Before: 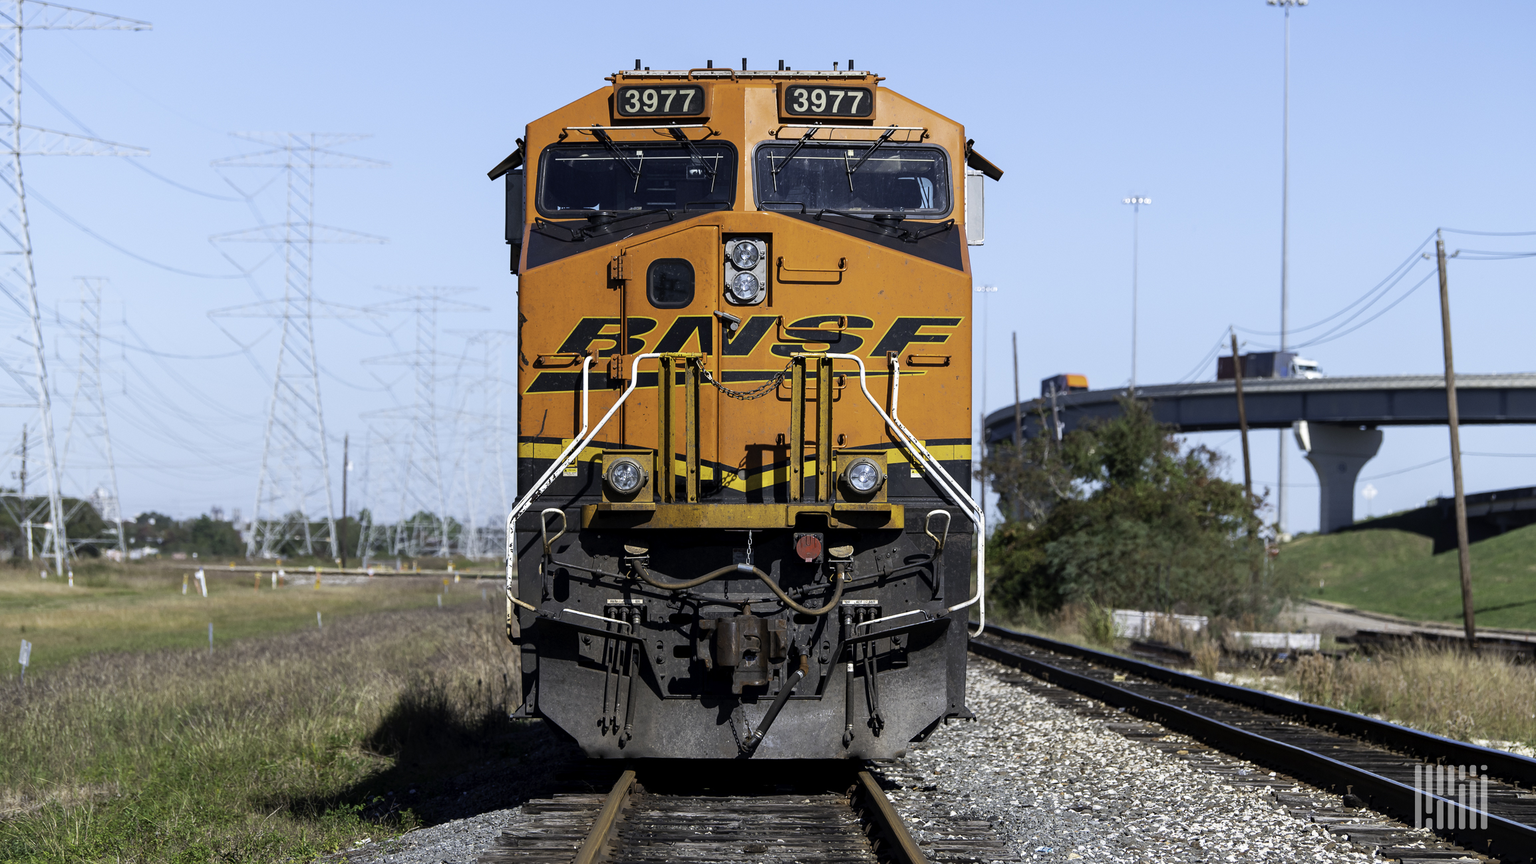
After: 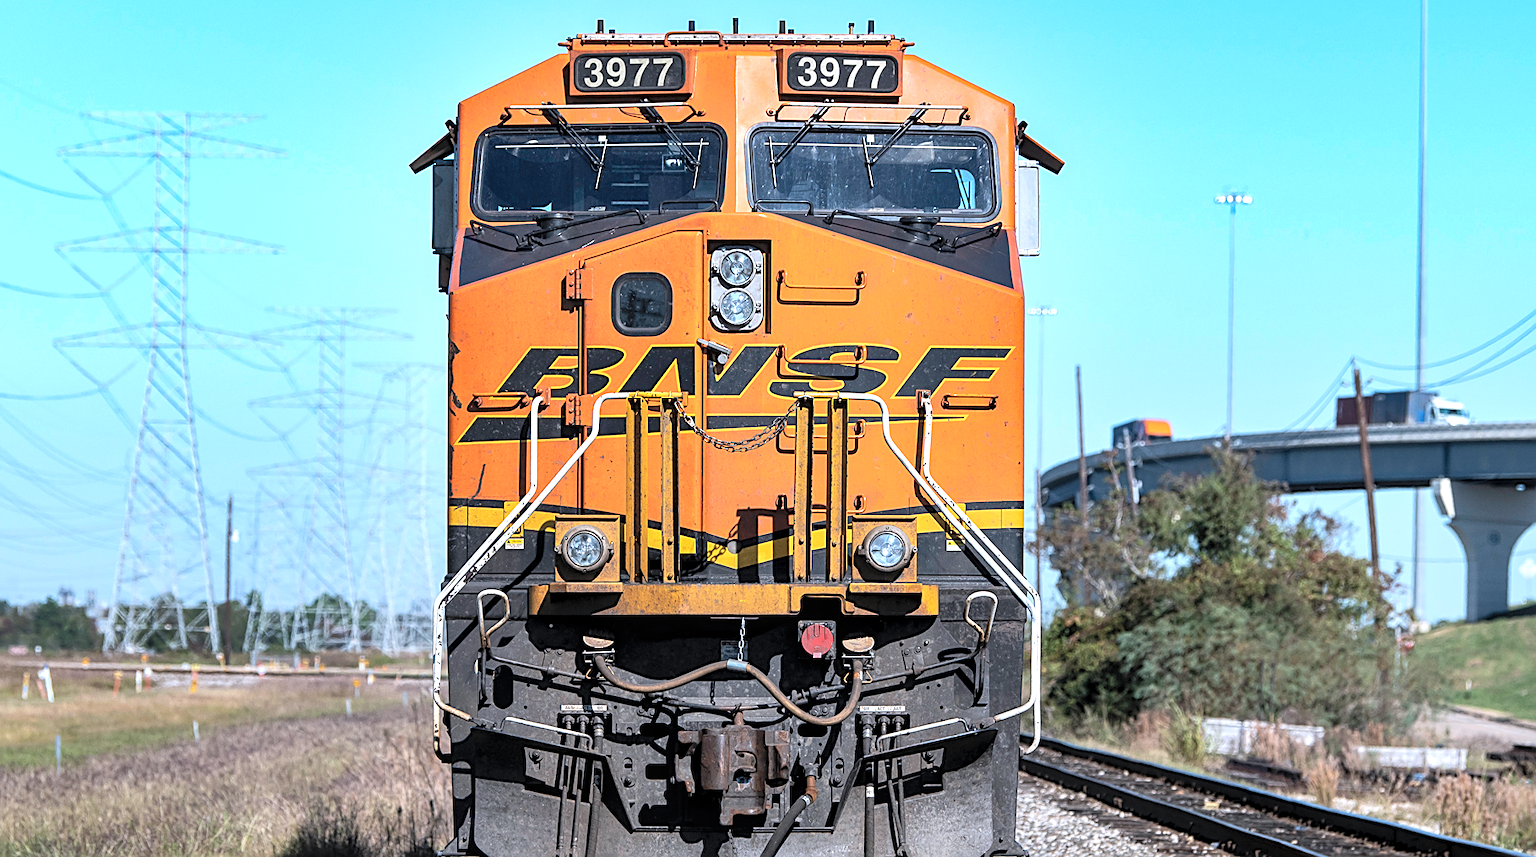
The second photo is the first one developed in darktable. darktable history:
crop and rotate: left 10.77%, top 5.1%, right 10.41%, bottom 16.76%
tone equalizer: -8 EV -0.417 EV, -7 EV -0.389 EV, -6 EV -0.333 EV, -5 EV -0.222 EV, -3 EV 0.222 EV, -2 EV 0.333 EV, -1 EV 0.389 EV, +0 EV 0.417 EV, edges refinement/feathering 500, mask exposure compensation -1.57 EV, preserve details no
contrast brightness saturation: brightness 0.28
sharpen: on, module defaults
shadows and highlights: soften with gaussian
color calibration: illuminant as shot in camera, x 0.358, y 0.373, temperature 4628.91 K
local contrast: highlights 99%, shadows 86%, detail 160%, midtone range 0.2
graduated density: rotation -180°, offset 27.42
